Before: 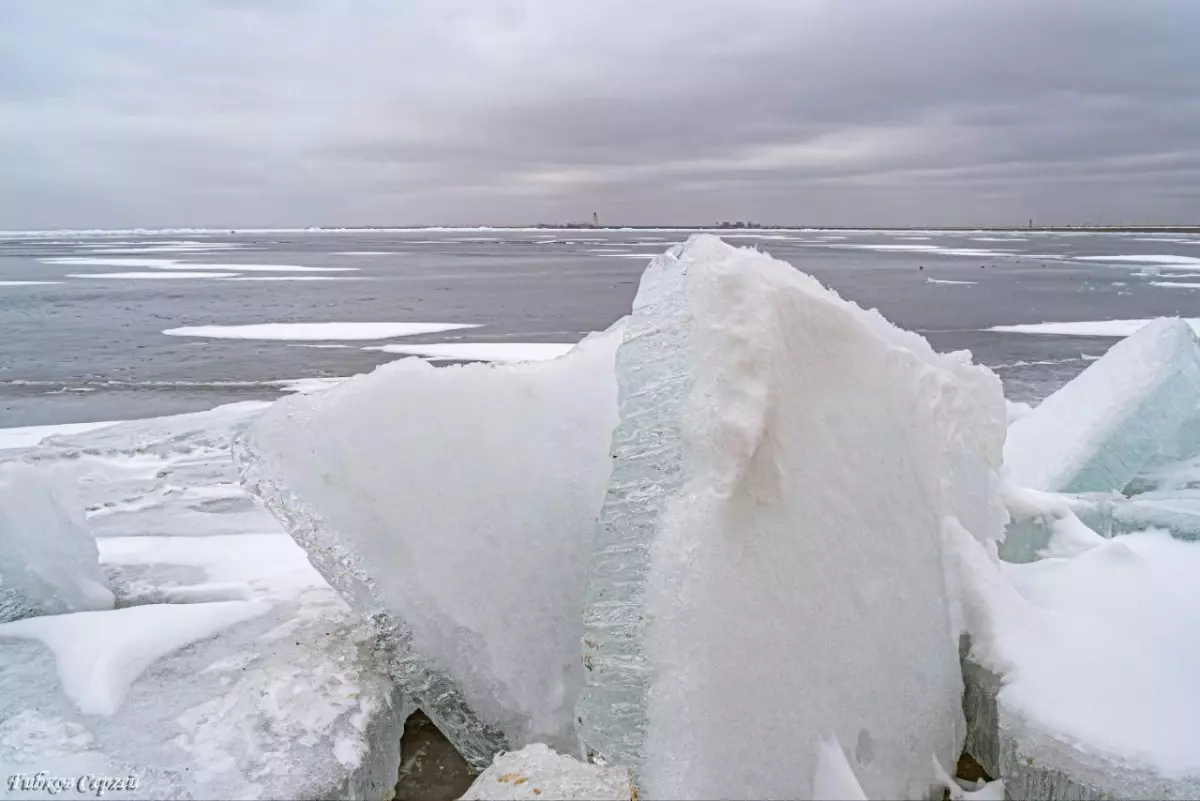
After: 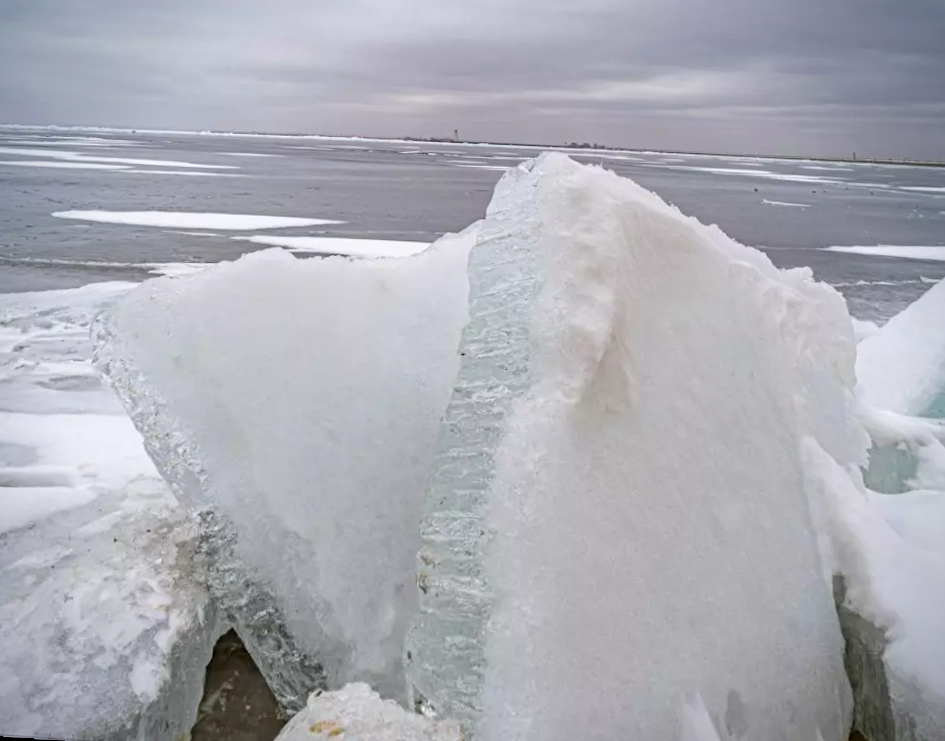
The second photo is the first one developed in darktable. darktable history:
vignetting: fall-off start 88.53%, fall-off radius 44.2%, saturation 0.376, width/height ratio 1.161
rotate and perspective: rotation 0.72°, lens shift (vertical) -0.352, lens shift (horizontal) -0.051, crop left 0.152, crop right 0.859, crop top 0.019, crop bottom 0.964
crop and rotate: angle -2.38°
